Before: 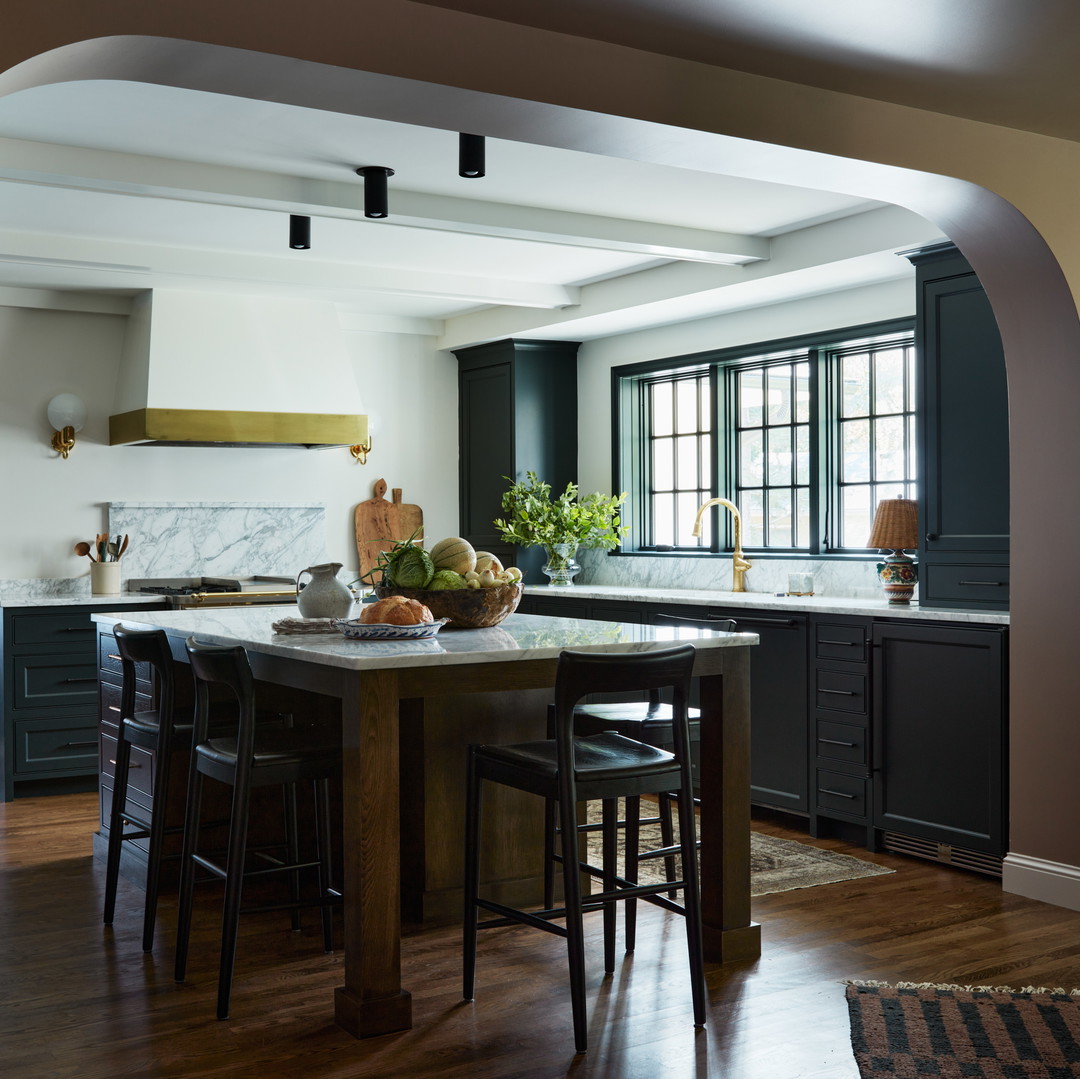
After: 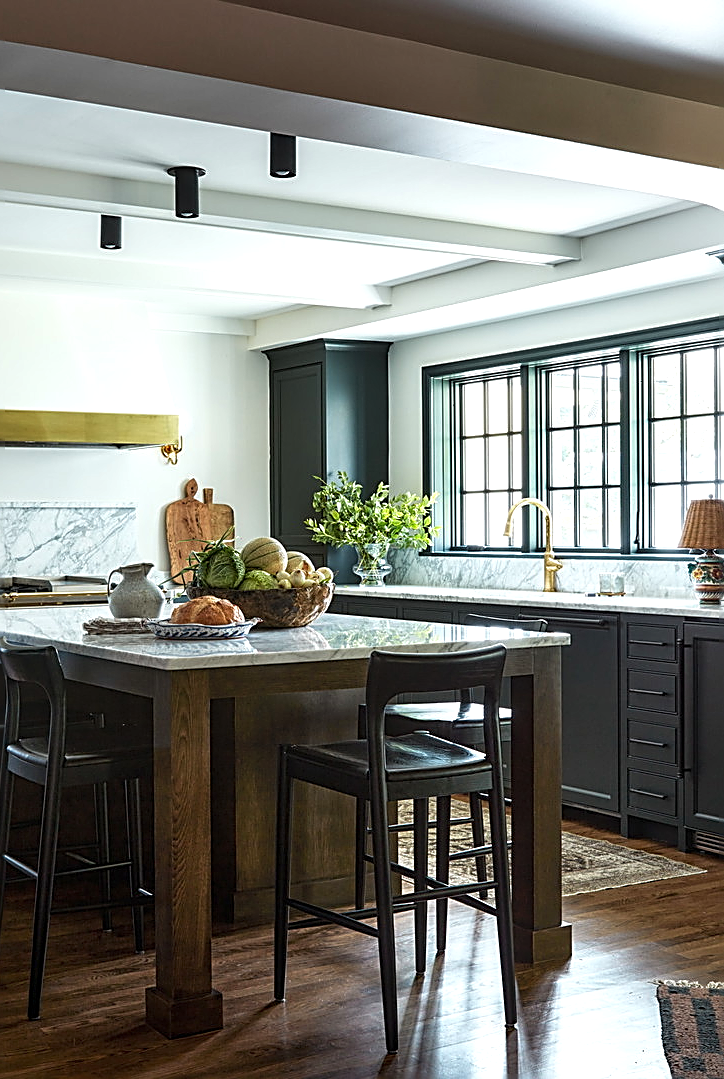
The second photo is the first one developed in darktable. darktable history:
local contrast: on, module defaults
sharpen: amount 1.004
exposure: black level correction 0, exposure 0.499 EV, compensate exposure bias true, compensate highlight preservation false
crop and rotate: left 17.547%, right 15.409%
